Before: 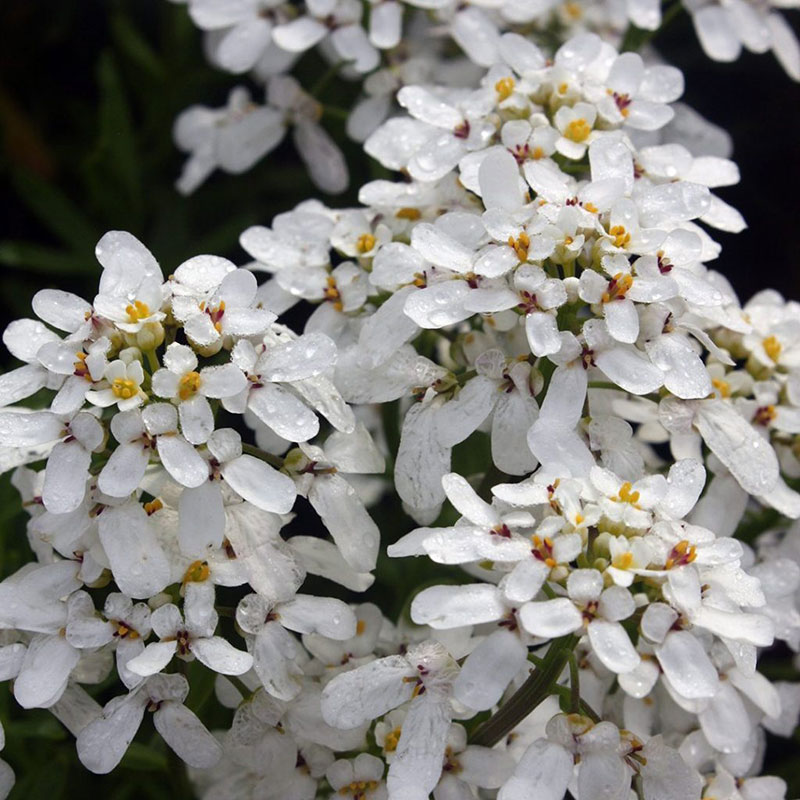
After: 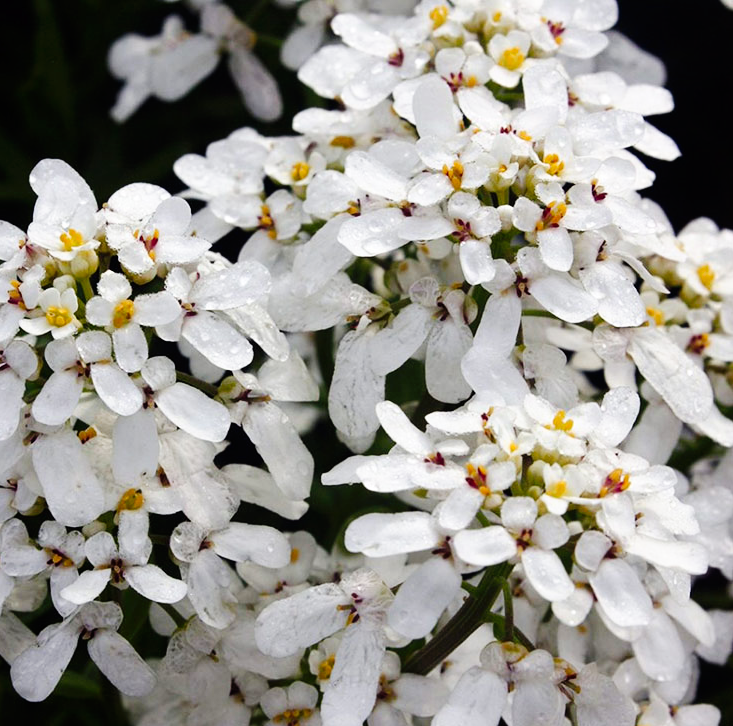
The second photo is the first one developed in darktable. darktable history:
crop and rotate: left 8.262%, top 9.226%
tone curve: curves: ch0 [(0, 0) (0.003, 0.004) (0.011, 0.006) (0.025, 0.011) (0.044, 0.017) (0.069, 0.029) (0.1, 0.047) (0.136, 0.07) (0.177, 0.121) (0.224, 0.182) (0.277, 0.257) (0.335, 0.342) (0.399, 0.432) (0.468, 0.526) (0.543, 0.621) (0.623, 0.711) (0.709, 0.792) (0.801, 0.87) (0.898, 0.951) (1, 1)], preserve colors none
